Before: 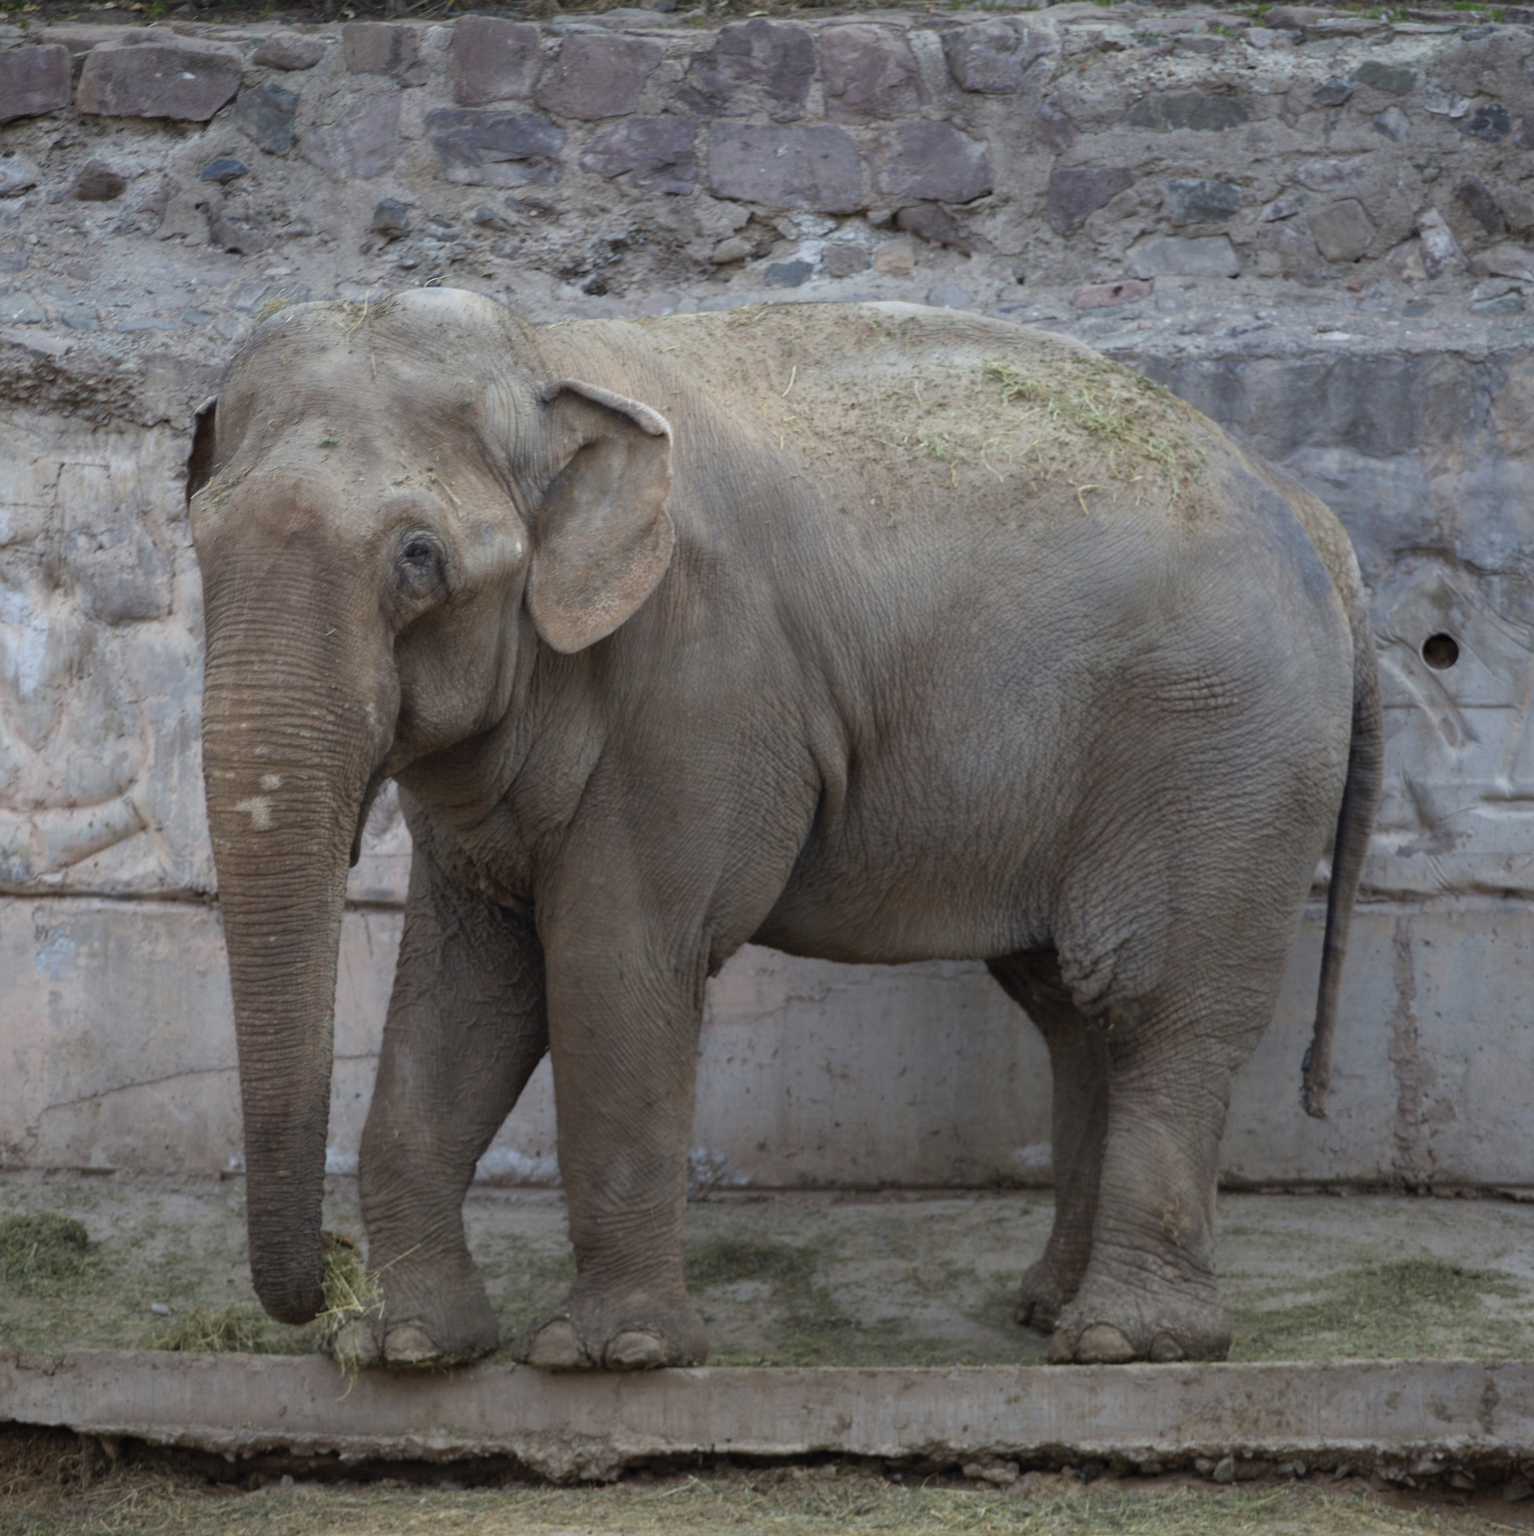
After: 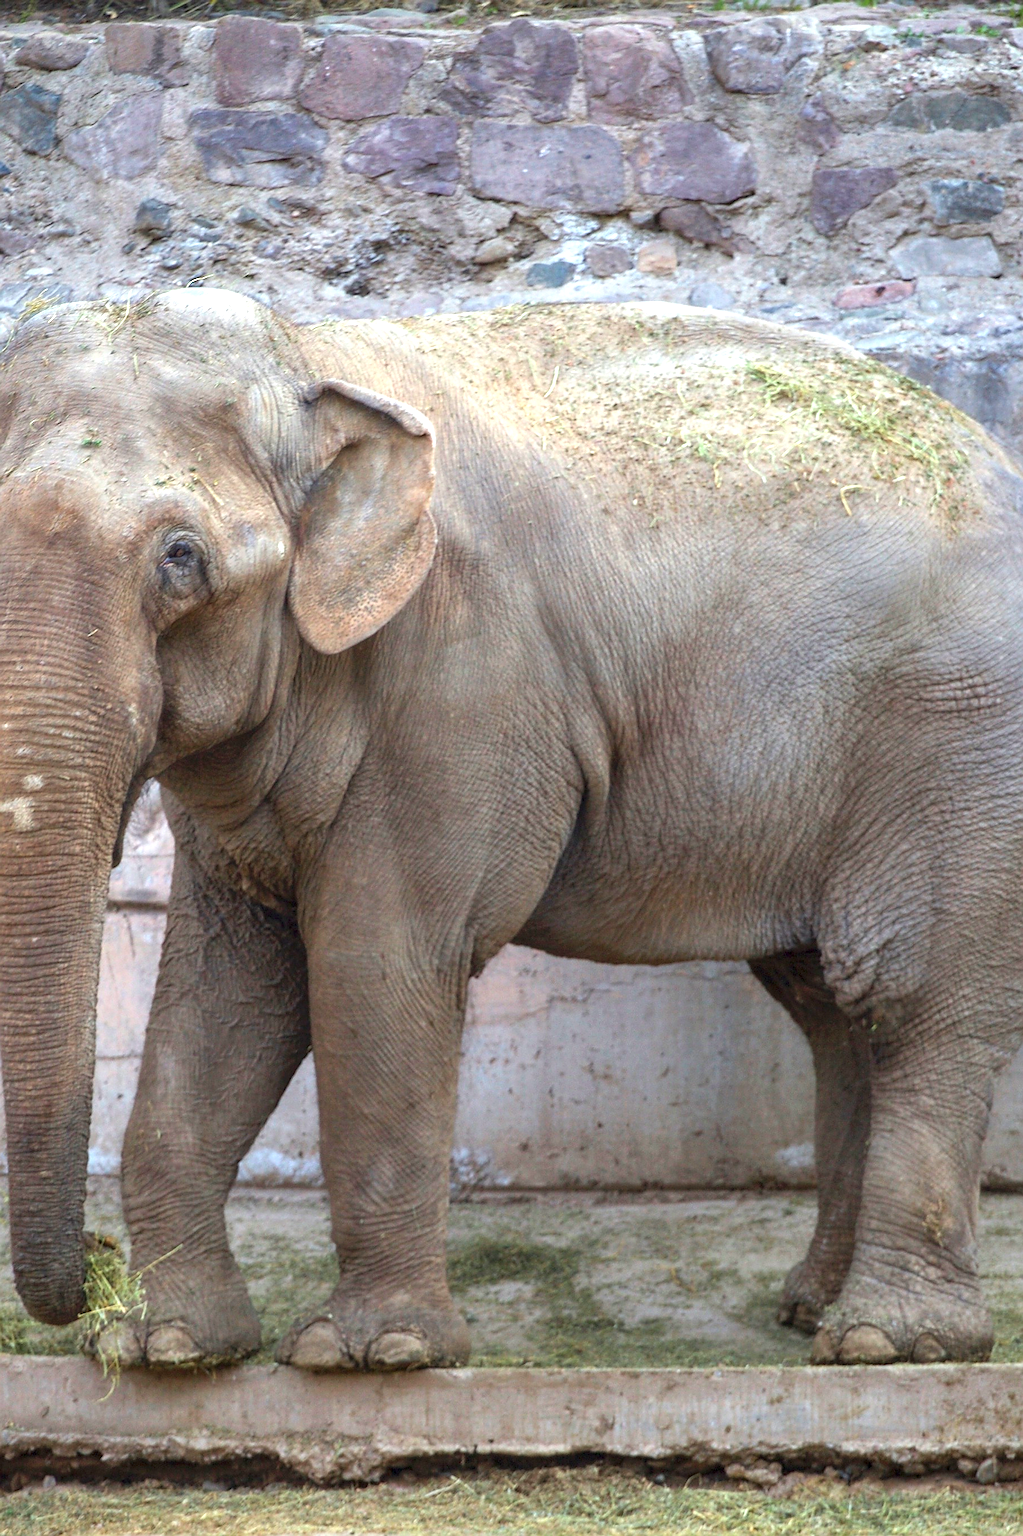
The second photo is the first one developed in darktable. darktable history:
exposure: black level correction 0, exposure 1.1 EV, compensate exposure bias true, compensate highlight preservation false
local contrast: on, module defaults
crop and rotate: left 15.546%, right 17.787%
sharpen: radius 1.4, amount 1.25, threshold 0.7
color contrast: green-magenta contrast 1.69, blue-yellow contrast 1.49
